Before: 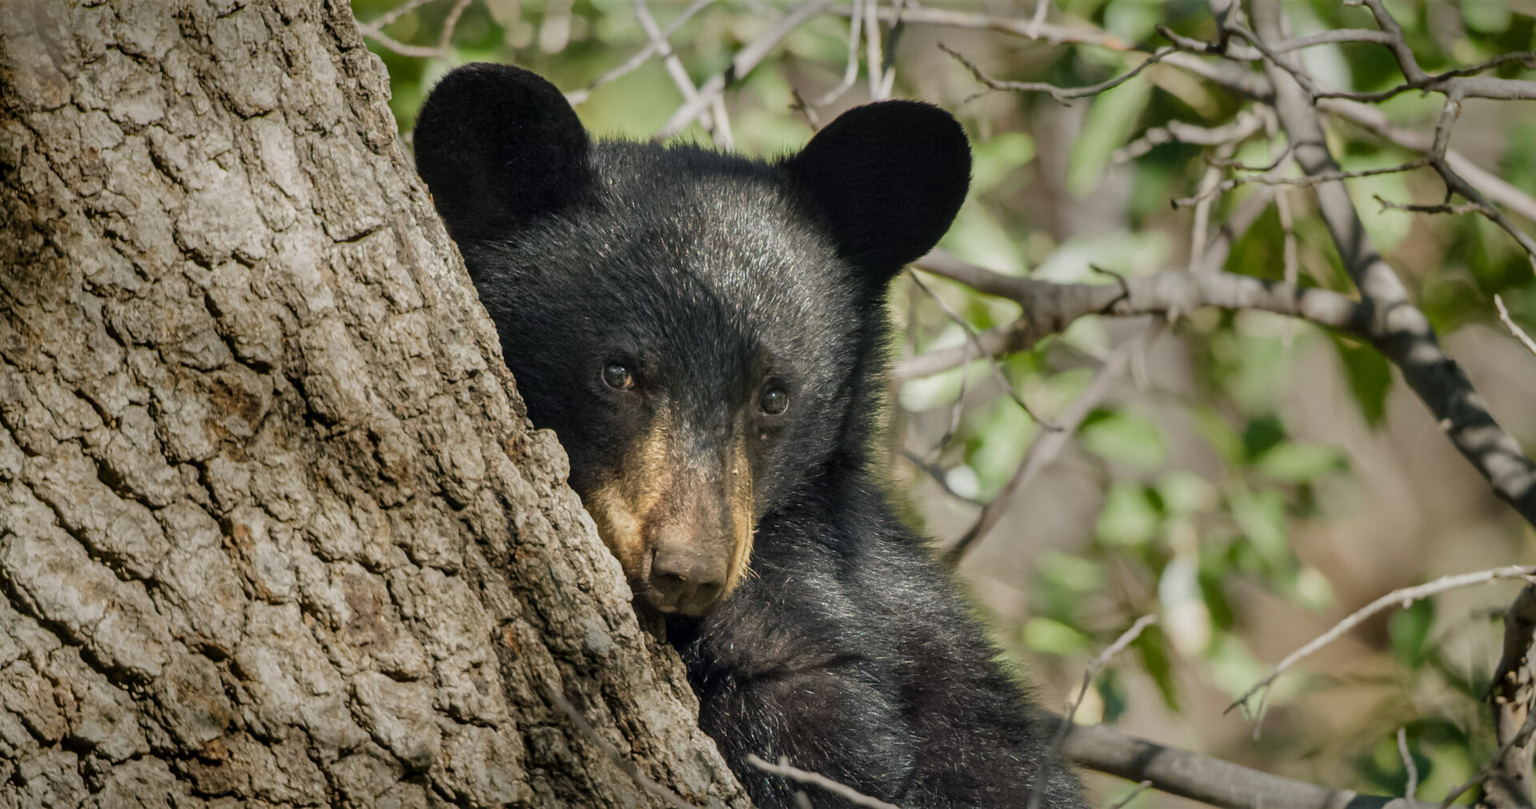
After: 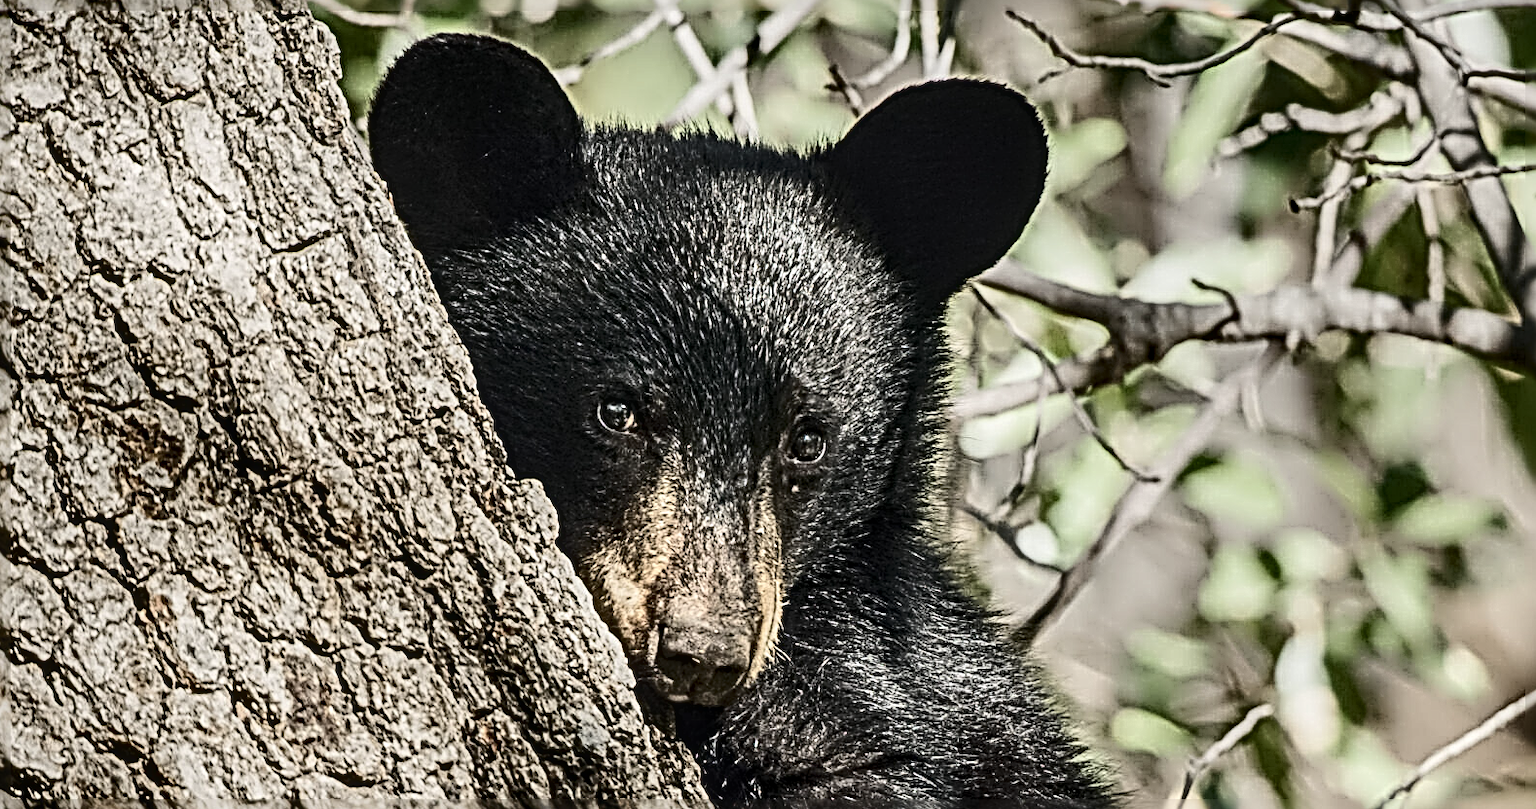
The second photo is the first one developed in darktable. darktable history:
contrast brightness saturation: contrast 0.254, saturation -0.316
sharpen: radius 4.038, amount 1.988
local contrast: on, module defaults
crop and rotate: left 7.219%, top 4.491%, right 10.577%, bottom 13.123%
tone curve: curves: ch0 [(0, 0) (0.003, 0.005) (0.011, 0.013) (0.025, 0.027) (0.044, 0.044) (0.069, 0.06) (0.1, 0.081) (0.136, 0.114) (0.177, 0.16) (0.224, 0.211) (0.277, 0.277) (0.335, 0.354) (0.399, 0.435) (0.468, 0.538) (0.543, 0.626) (0.623, 0.708) (0.709, 0.789) (0.801, 0.867) (0.898, 0.935) (1, 1)], color space Lab, independent channels, preserve colors none
